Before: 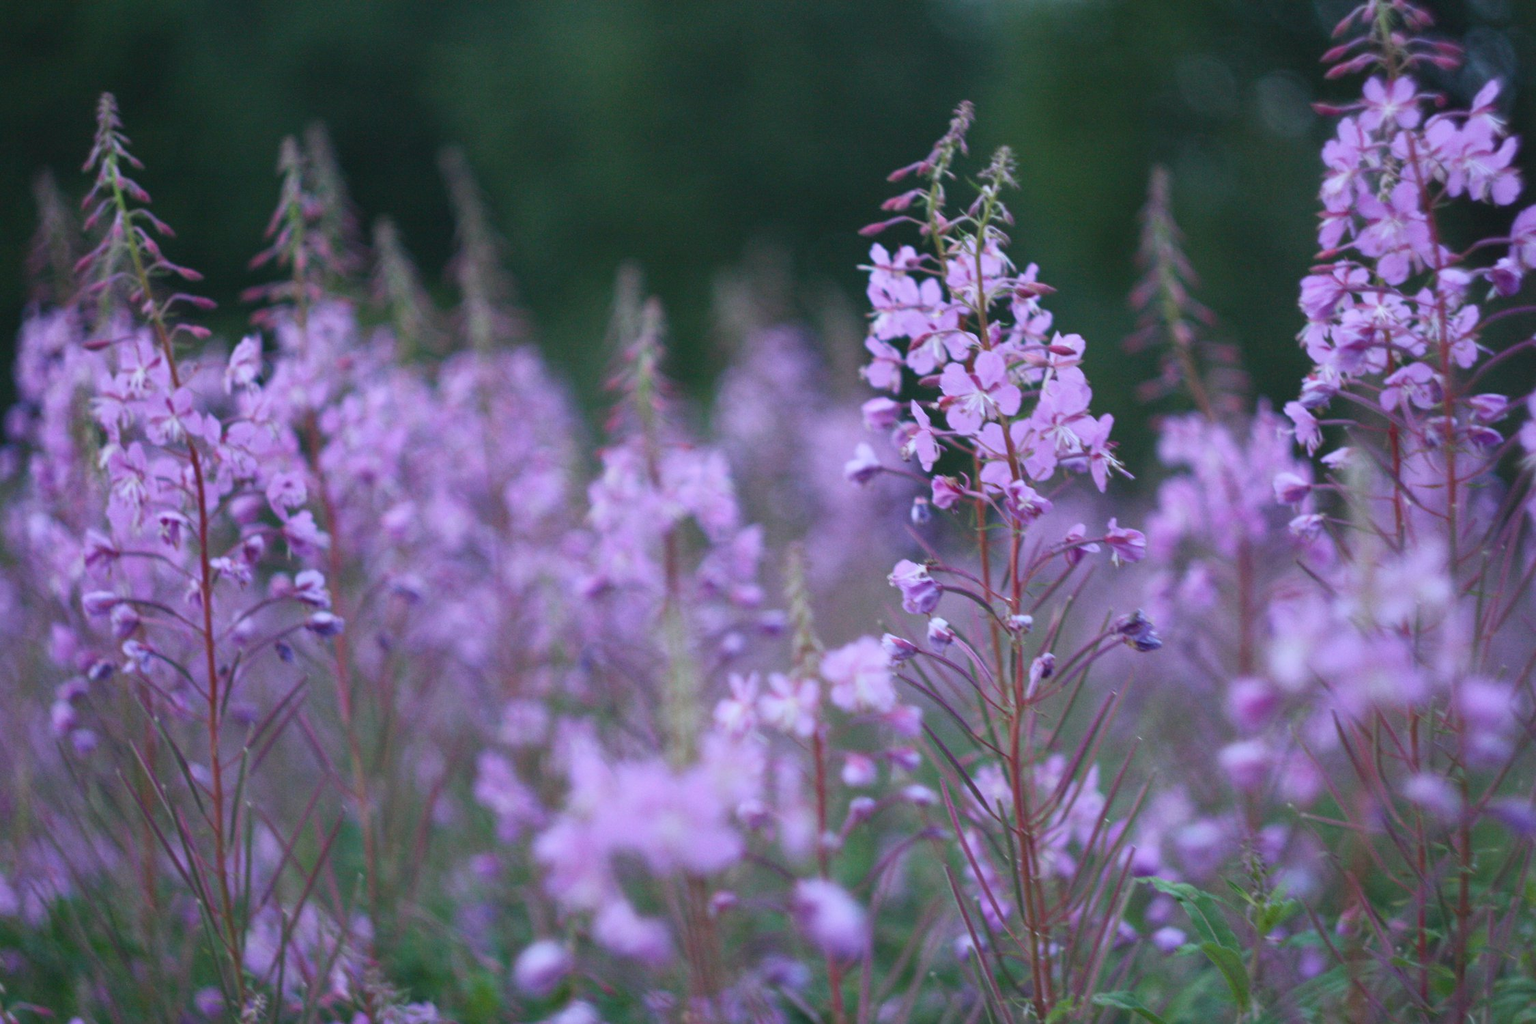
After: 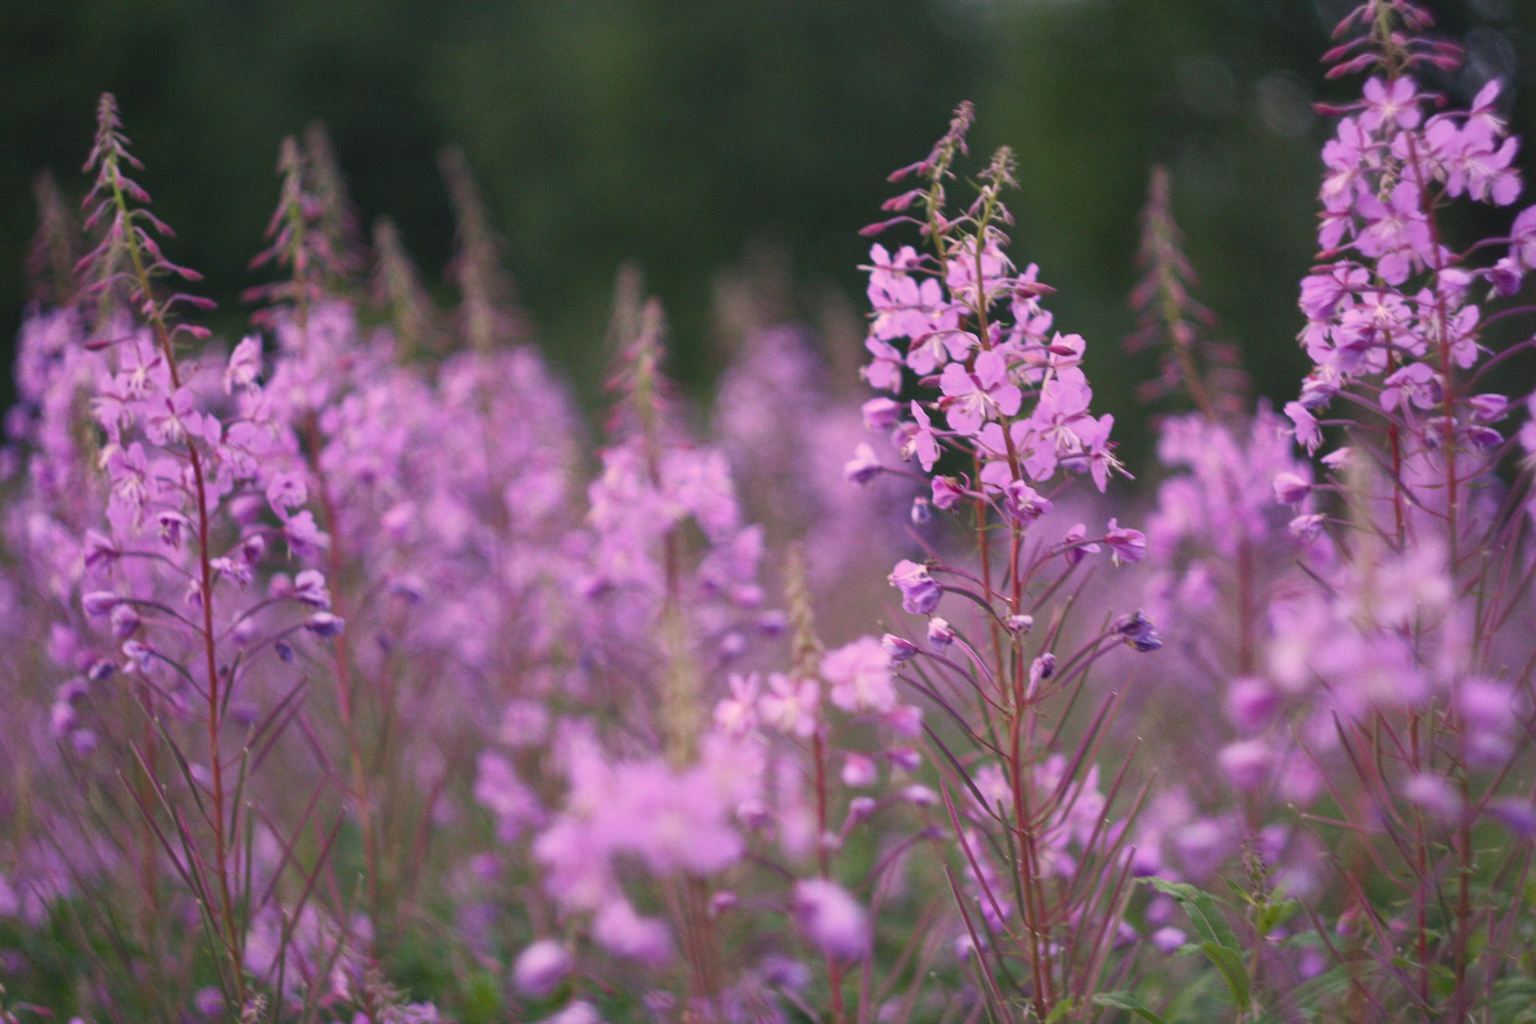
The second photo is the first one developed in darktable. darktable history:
color correction: highlights a* 17.61, highlights b* 18.99
